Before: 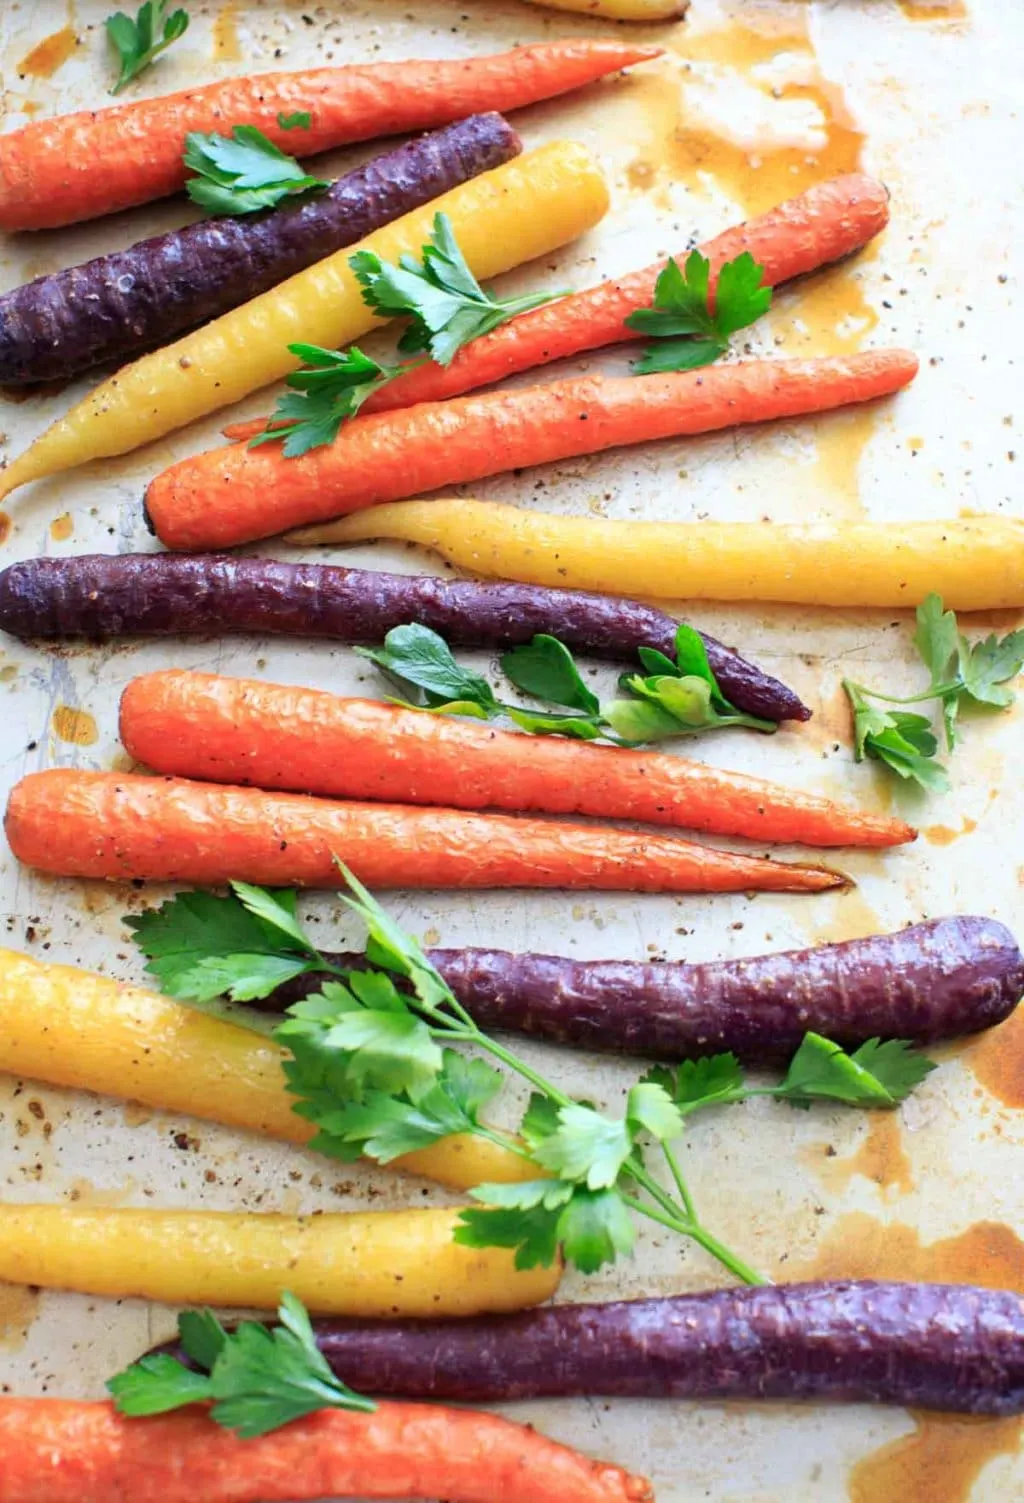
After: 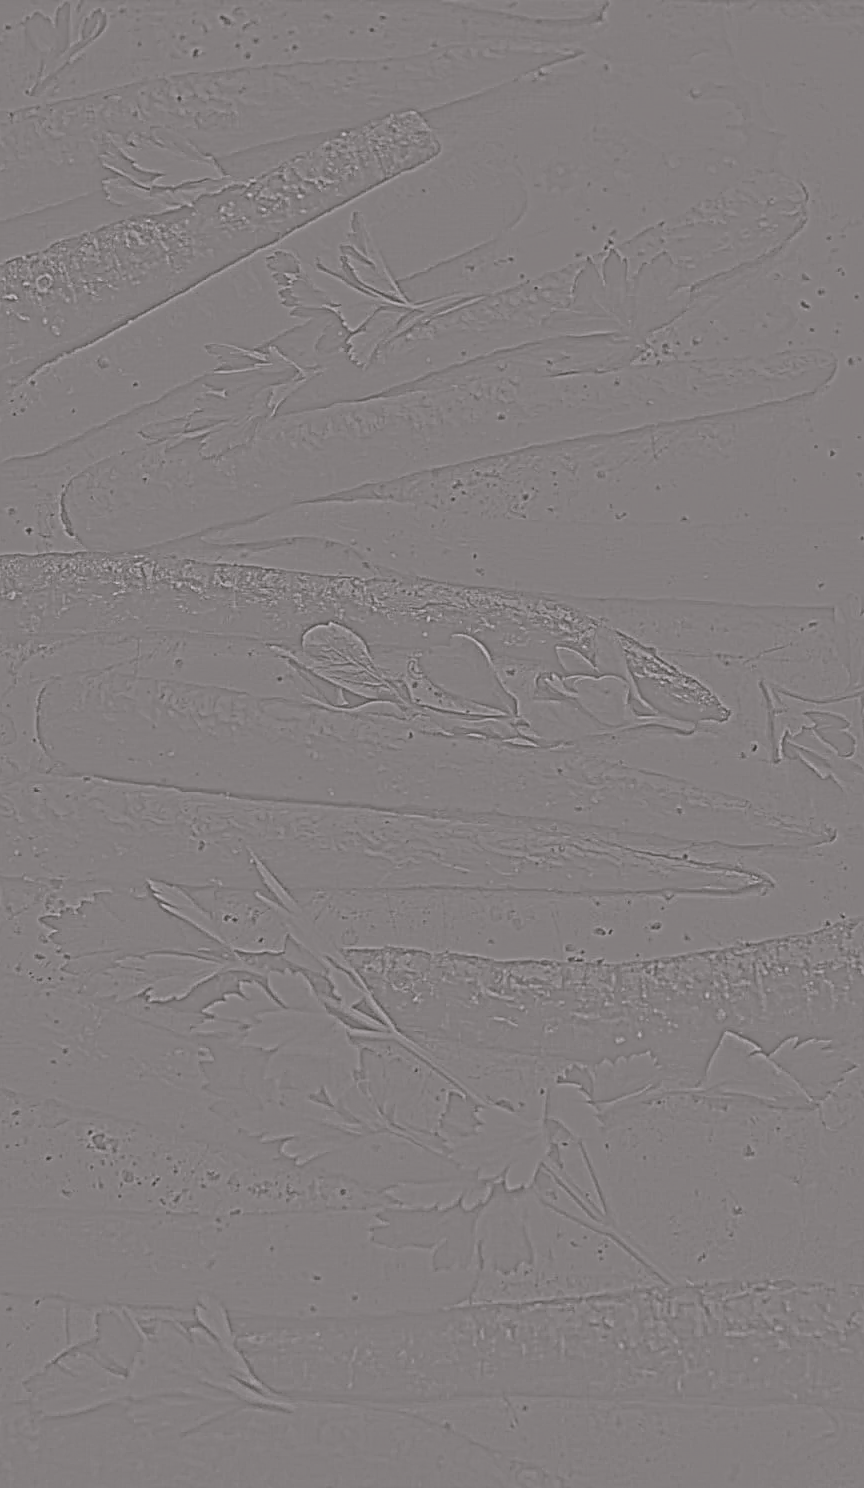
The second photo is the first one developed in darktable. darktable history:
highpass: sharpness 6%, contrast boost 7.63%
sharpen: on, module defaults
color correction: highlights a* 3.12, highlights b* -1.55, shadows a* -0.101, shadows b* 2.52, saturation 0.98
crop: left 8.026%, right 7.374%
contrast brightness saturation: contrast 0.4, brightness 0.05, saturation 0.25
color zones: curves: ch1 [(0.24, 0.634) (0.75, 0.5)]; ch2 [(0.253, 0.437) (0.745, 0.491)], mix 102.12%
levels: levels [0.031, 0.5, 0.969]
